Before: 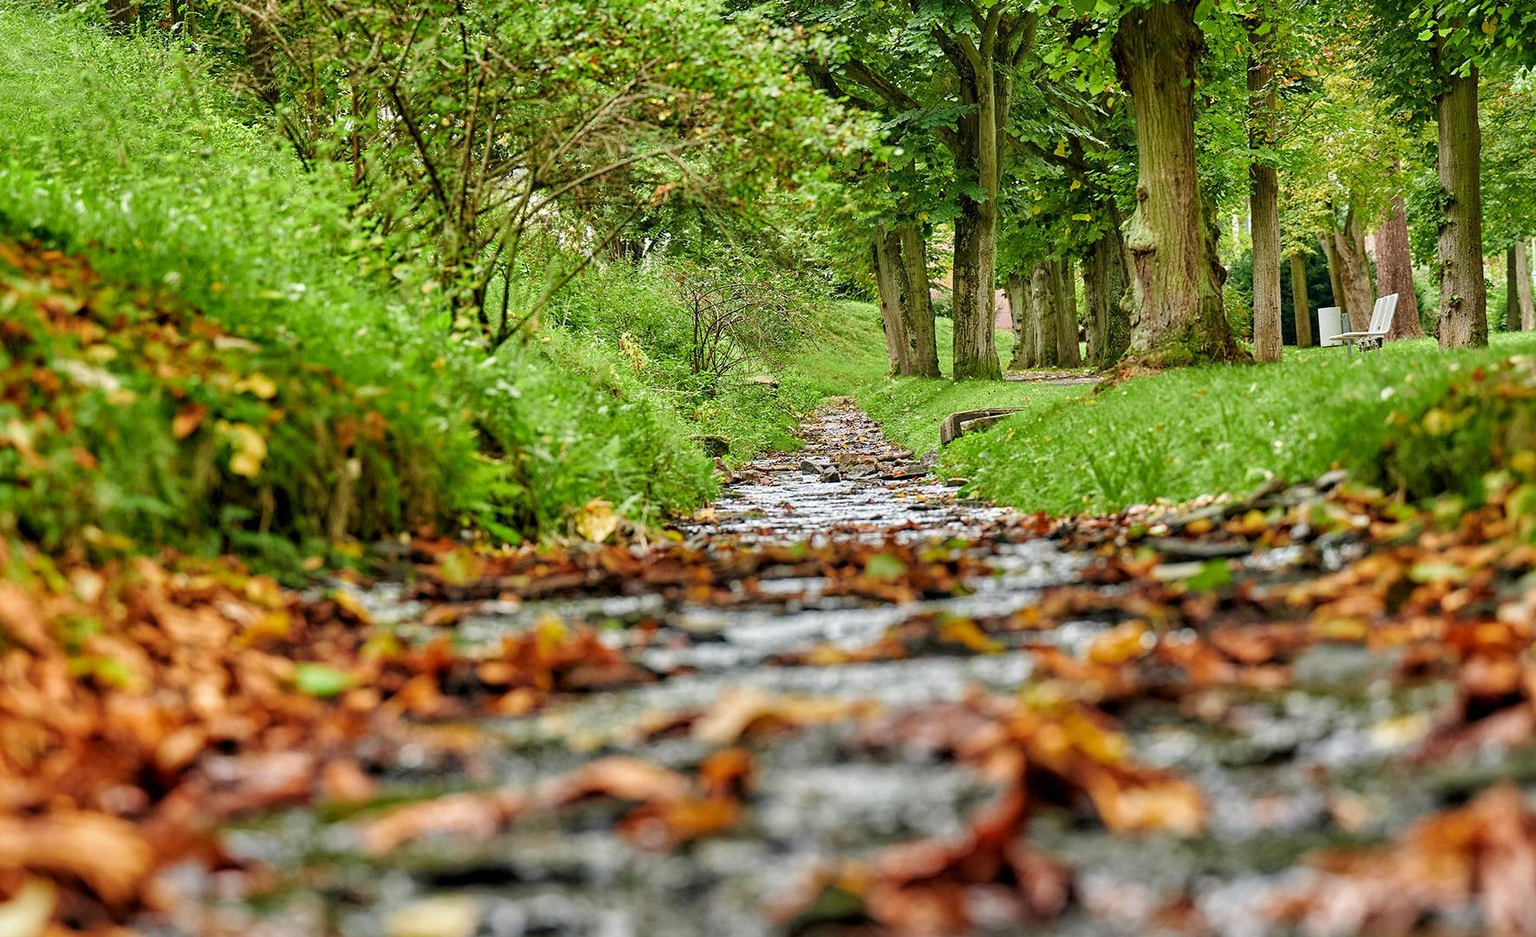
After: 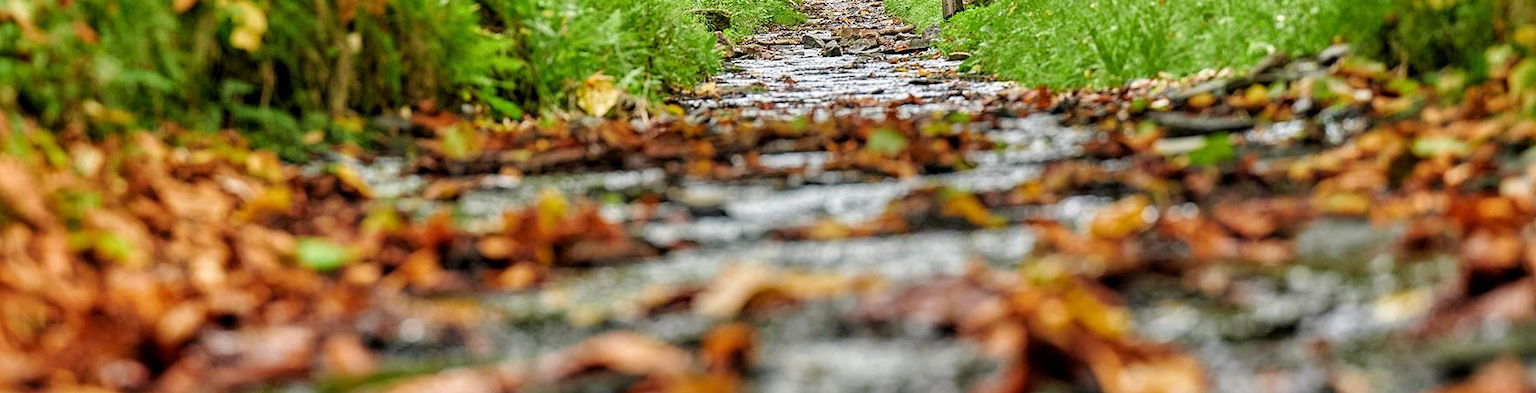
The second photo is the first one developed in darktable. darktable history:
shadows and highlights: shadows 30.86, highlights 0, soften with gaussian
crop: top 45.551%, bottom 12.262%
